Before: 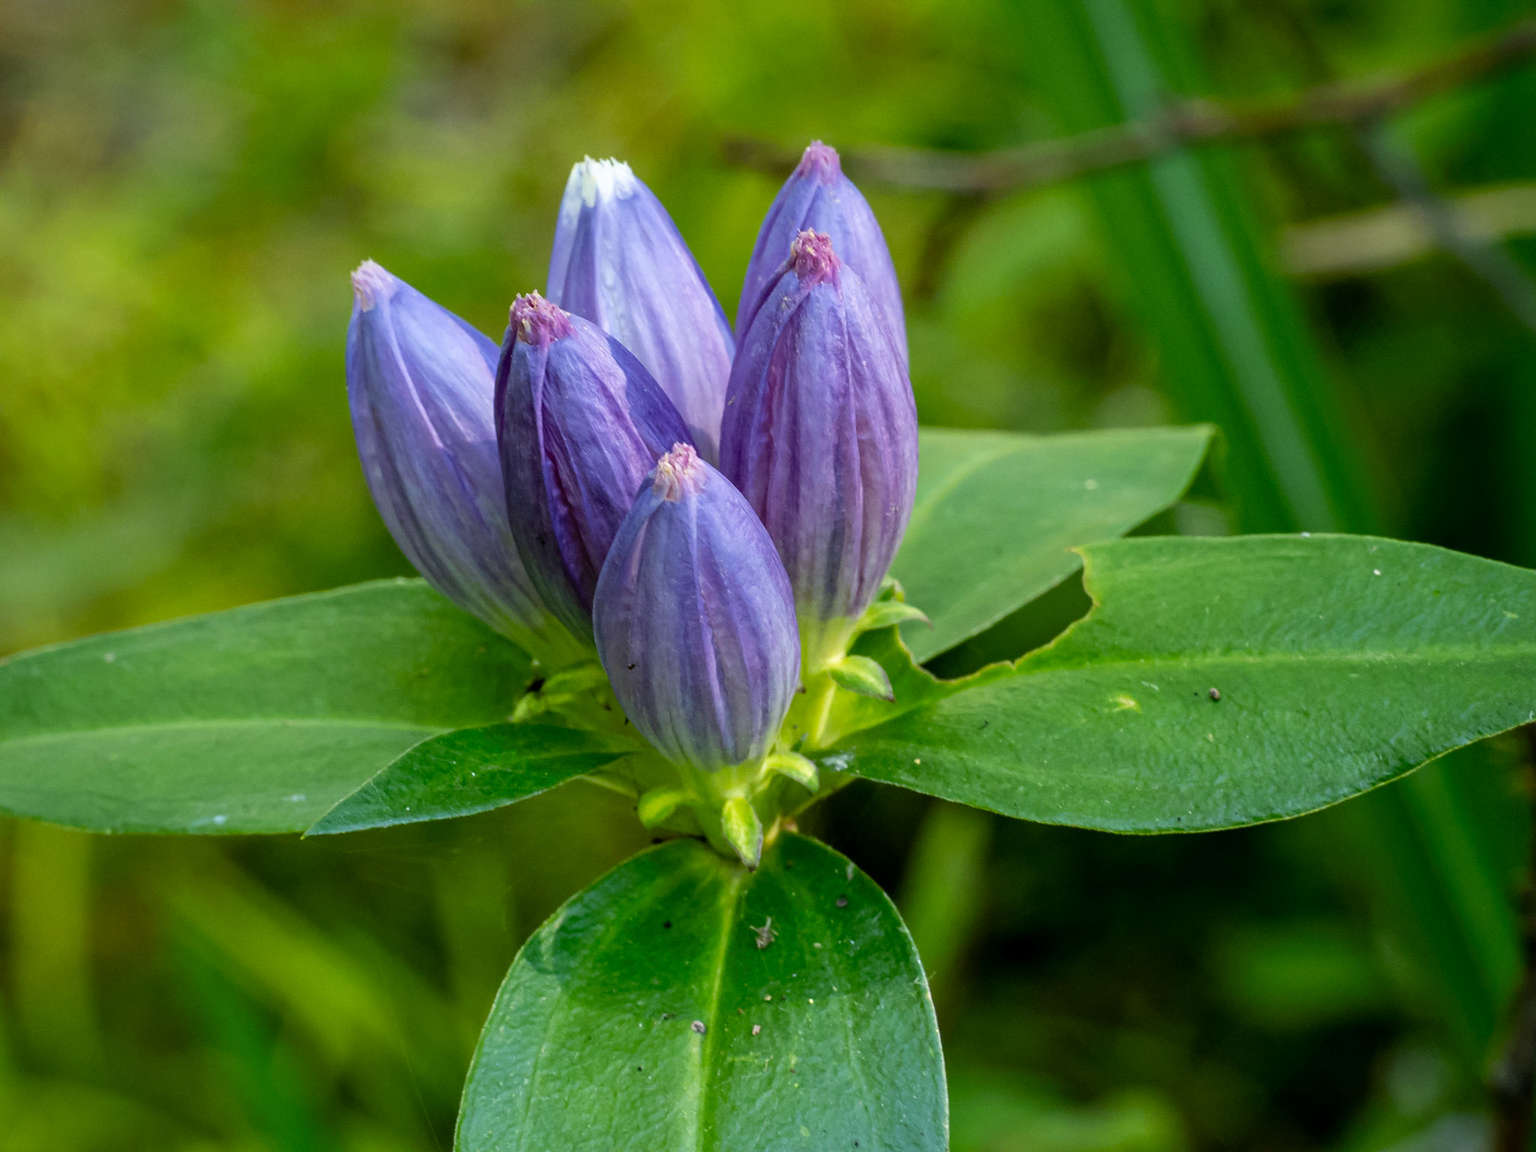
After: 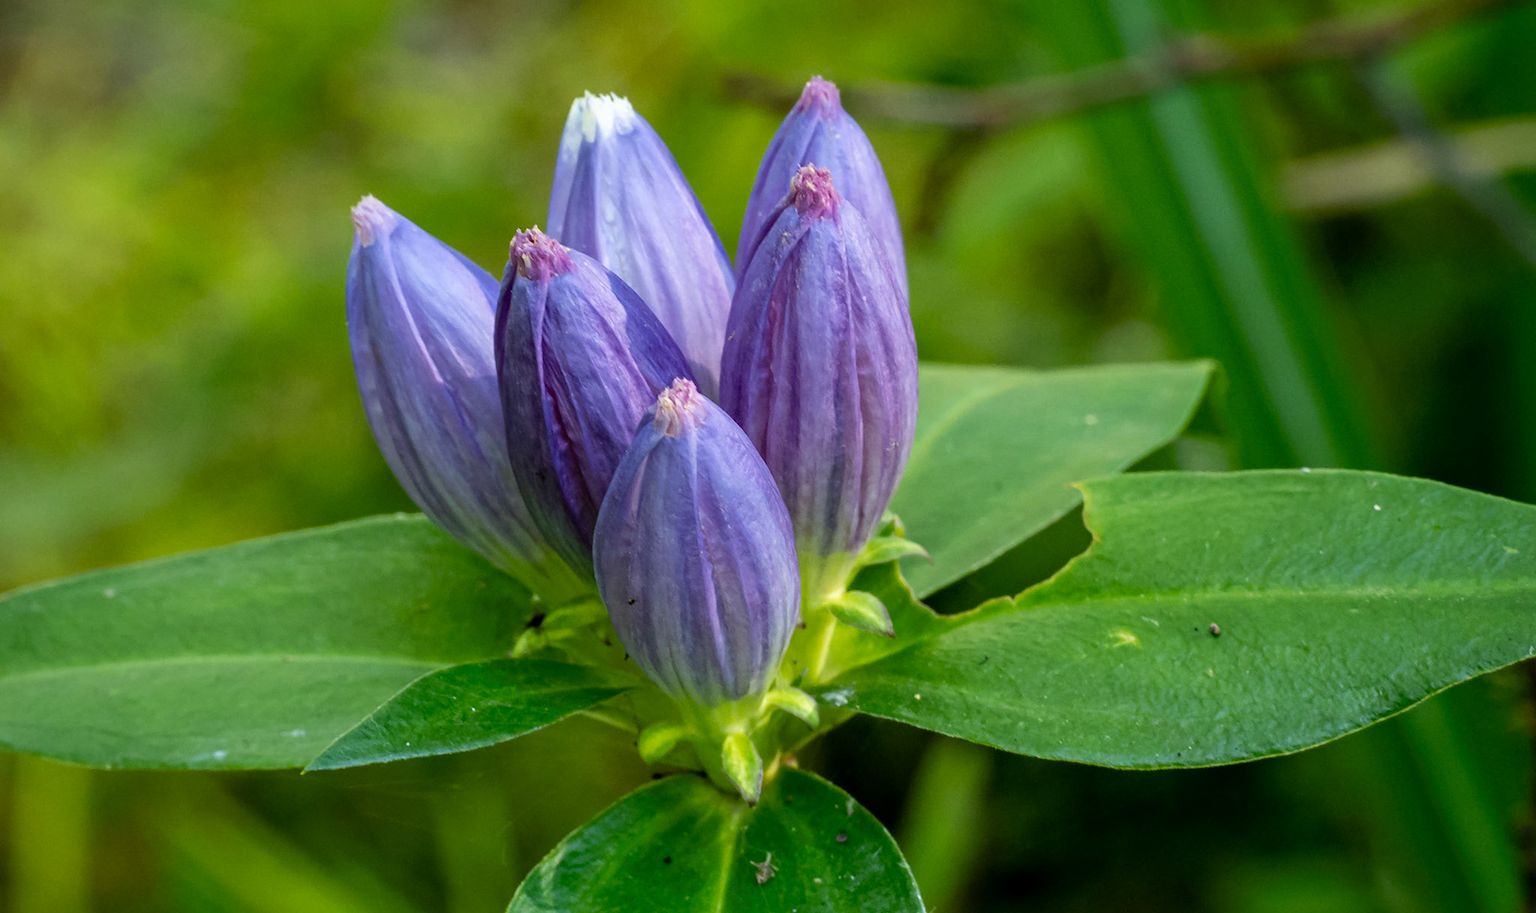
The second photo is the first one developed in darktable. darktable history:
crop and rotate: top 5.656%, bottom 14.99%
